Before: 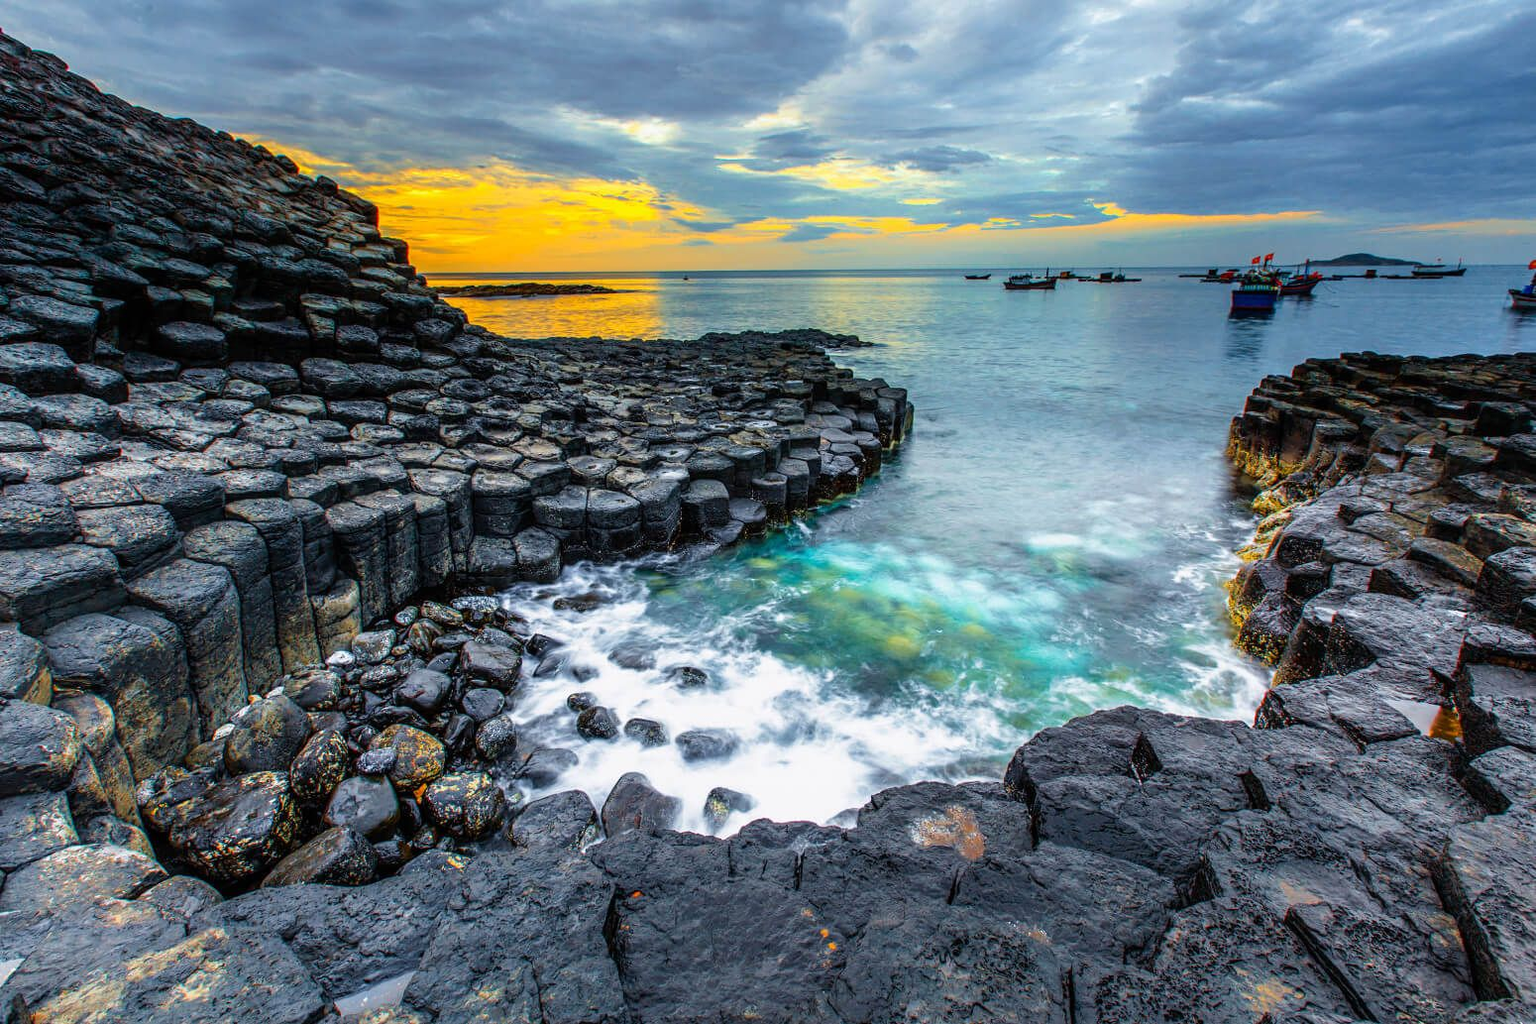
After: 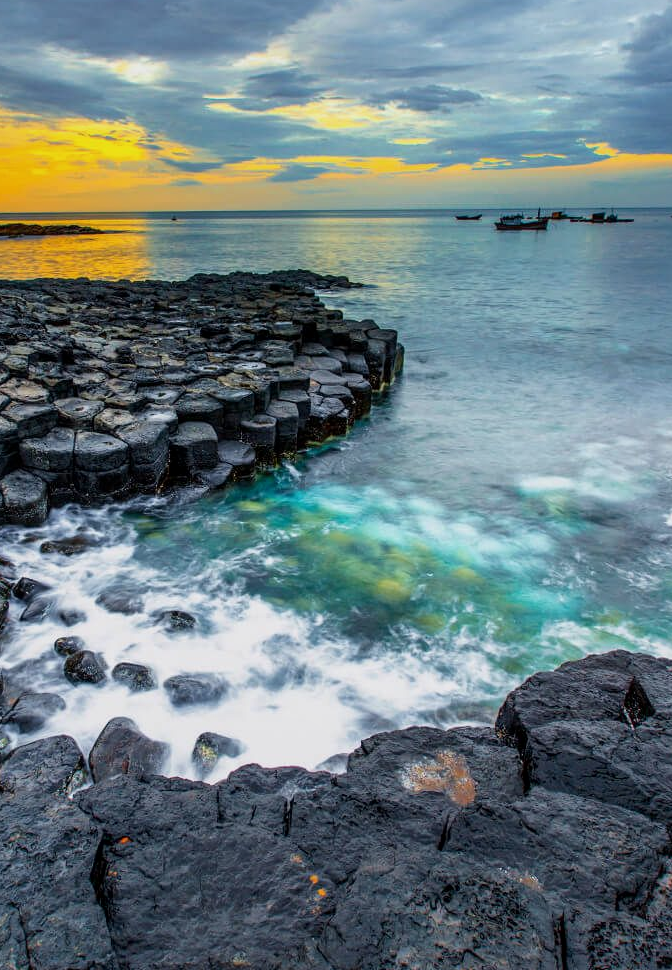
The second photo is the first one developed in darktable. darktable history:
exposure: exposure -0.293 EV, compensate highlight preservation false
local contrast: mode bilateral grid, contrast 20, coarseness 50, detail 120%, midtone range 0.2
crop: left 33.452%, top 6.025%, right 23.155%
